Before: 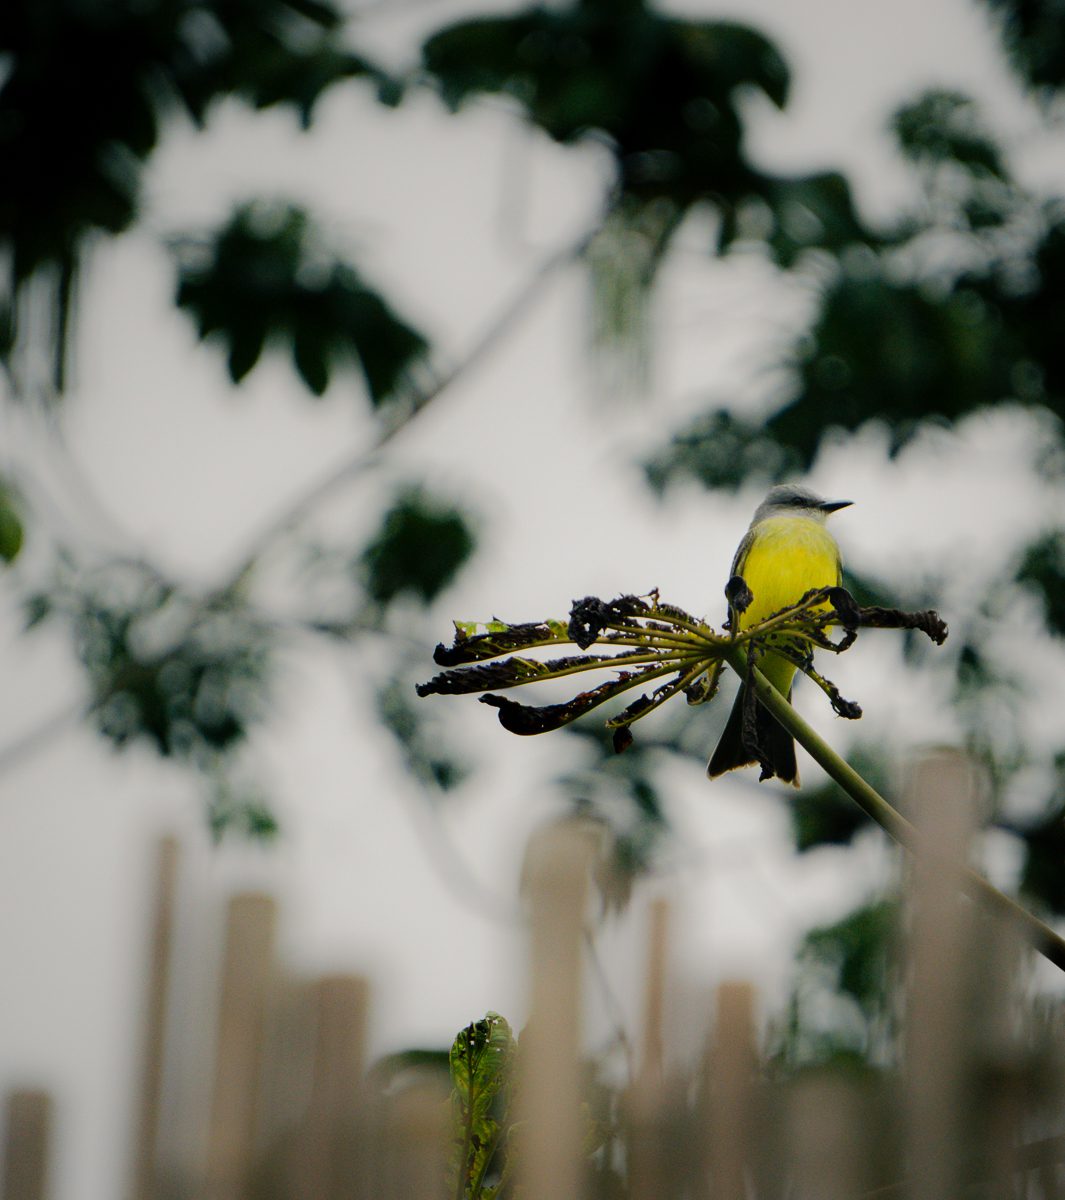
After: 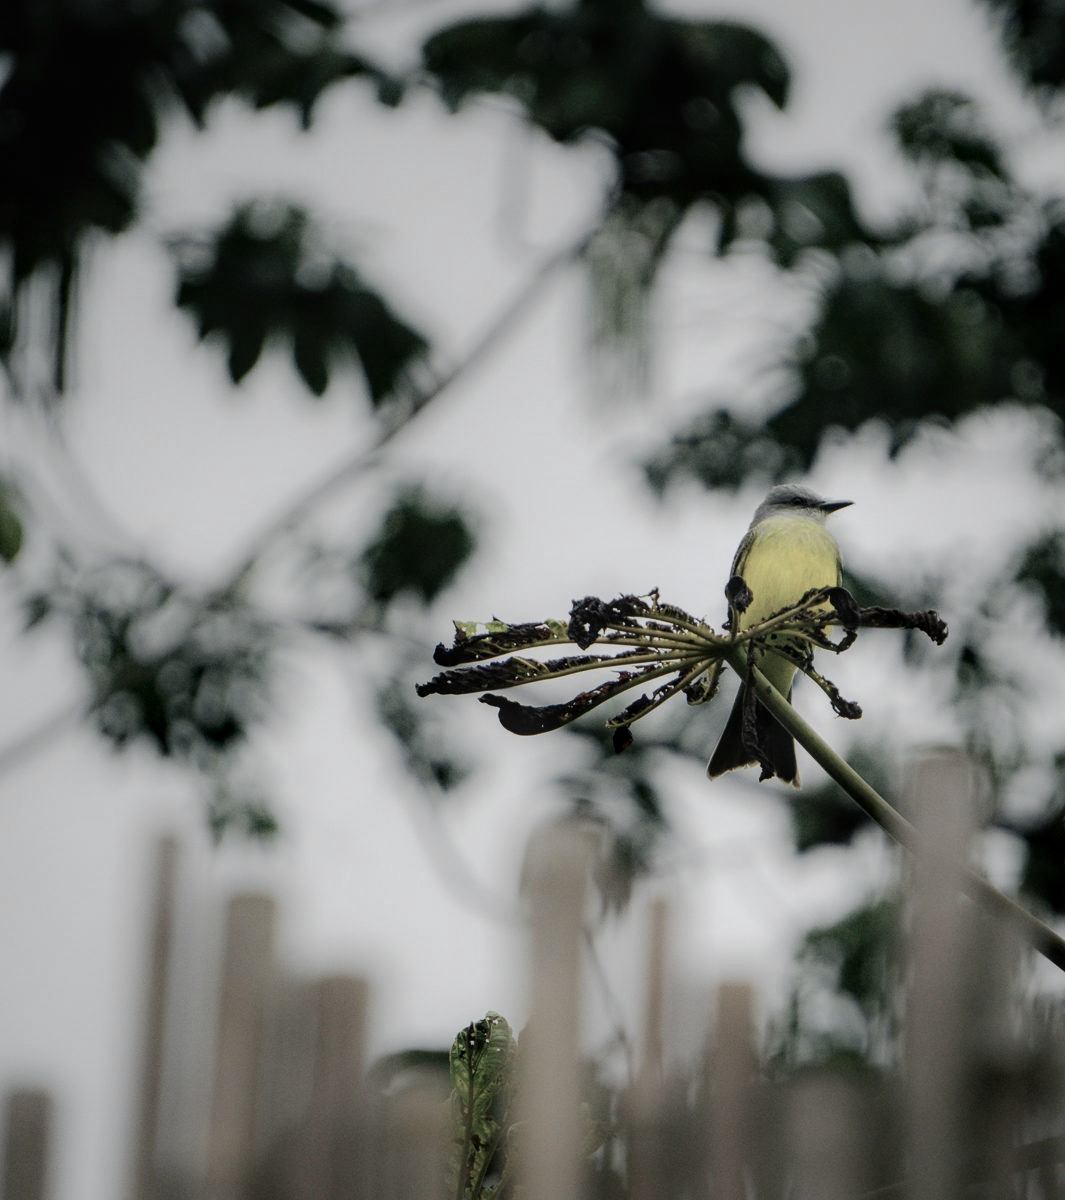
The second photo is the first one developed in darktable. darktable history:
local contrast: on, module defaults
white balance: red 0.98, blue 1.034
color balance rgb: linear chroma grading › global chroma -16.06%, perceptual saturation grading › global saturation -32.85%, global vibrance -23.56%
